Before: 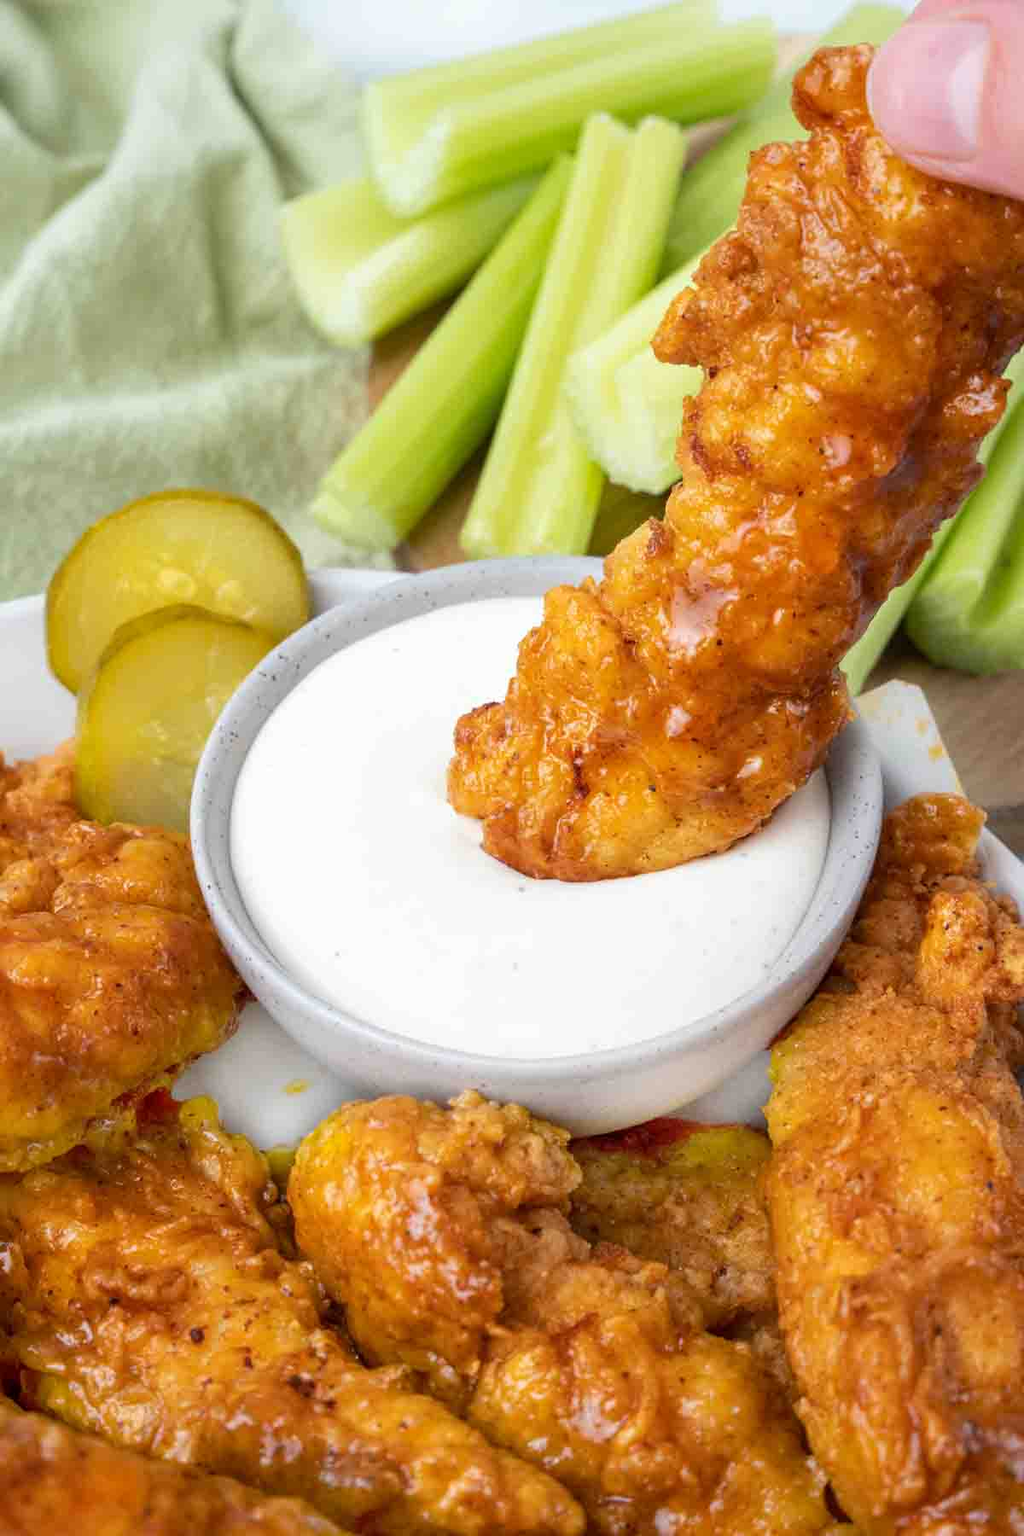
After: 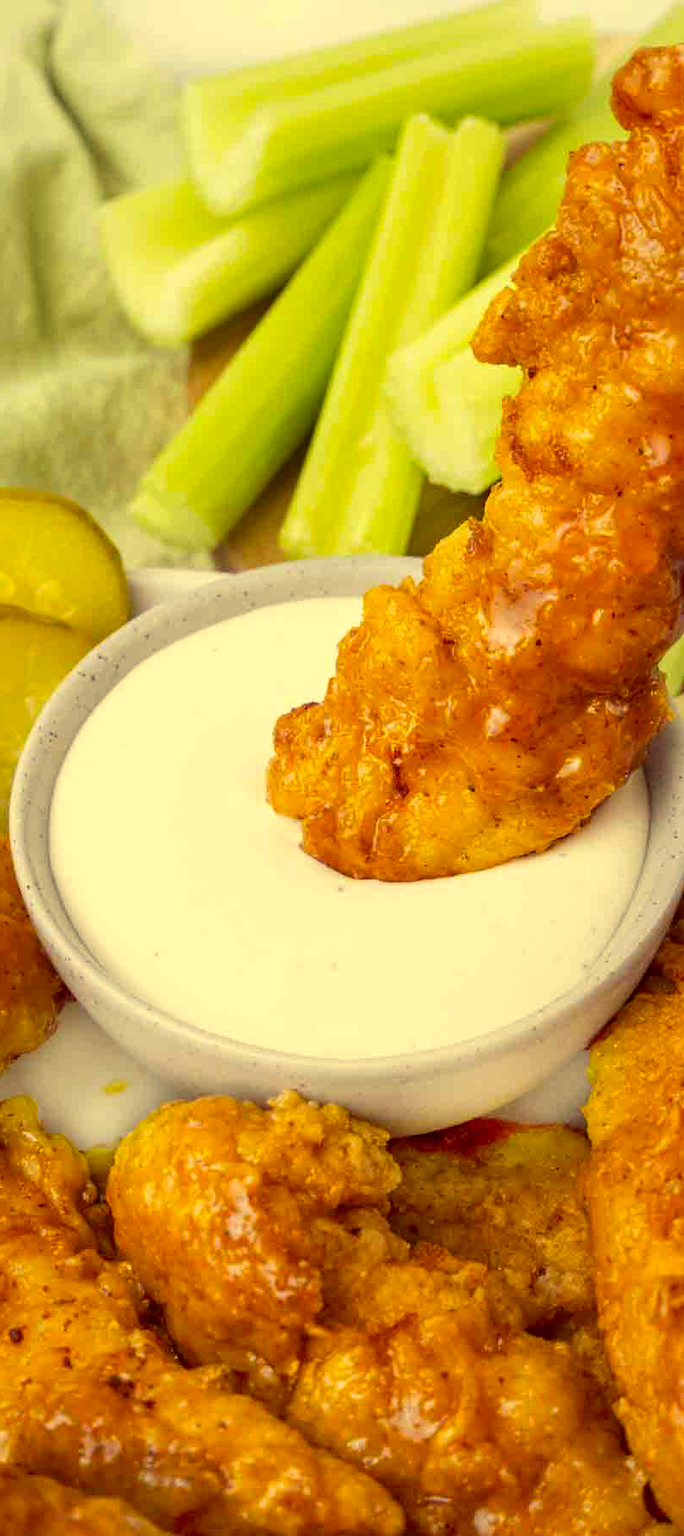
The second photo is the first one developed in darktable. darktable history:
exposure: exposure -0.01 EV, compensate highlight preservation false
crop and rotate: left 17.732%, right 15.423%
color correction: highlights a* -0.482, highlights b* 40, shadows a* 9.8, shadows b* -0.161
